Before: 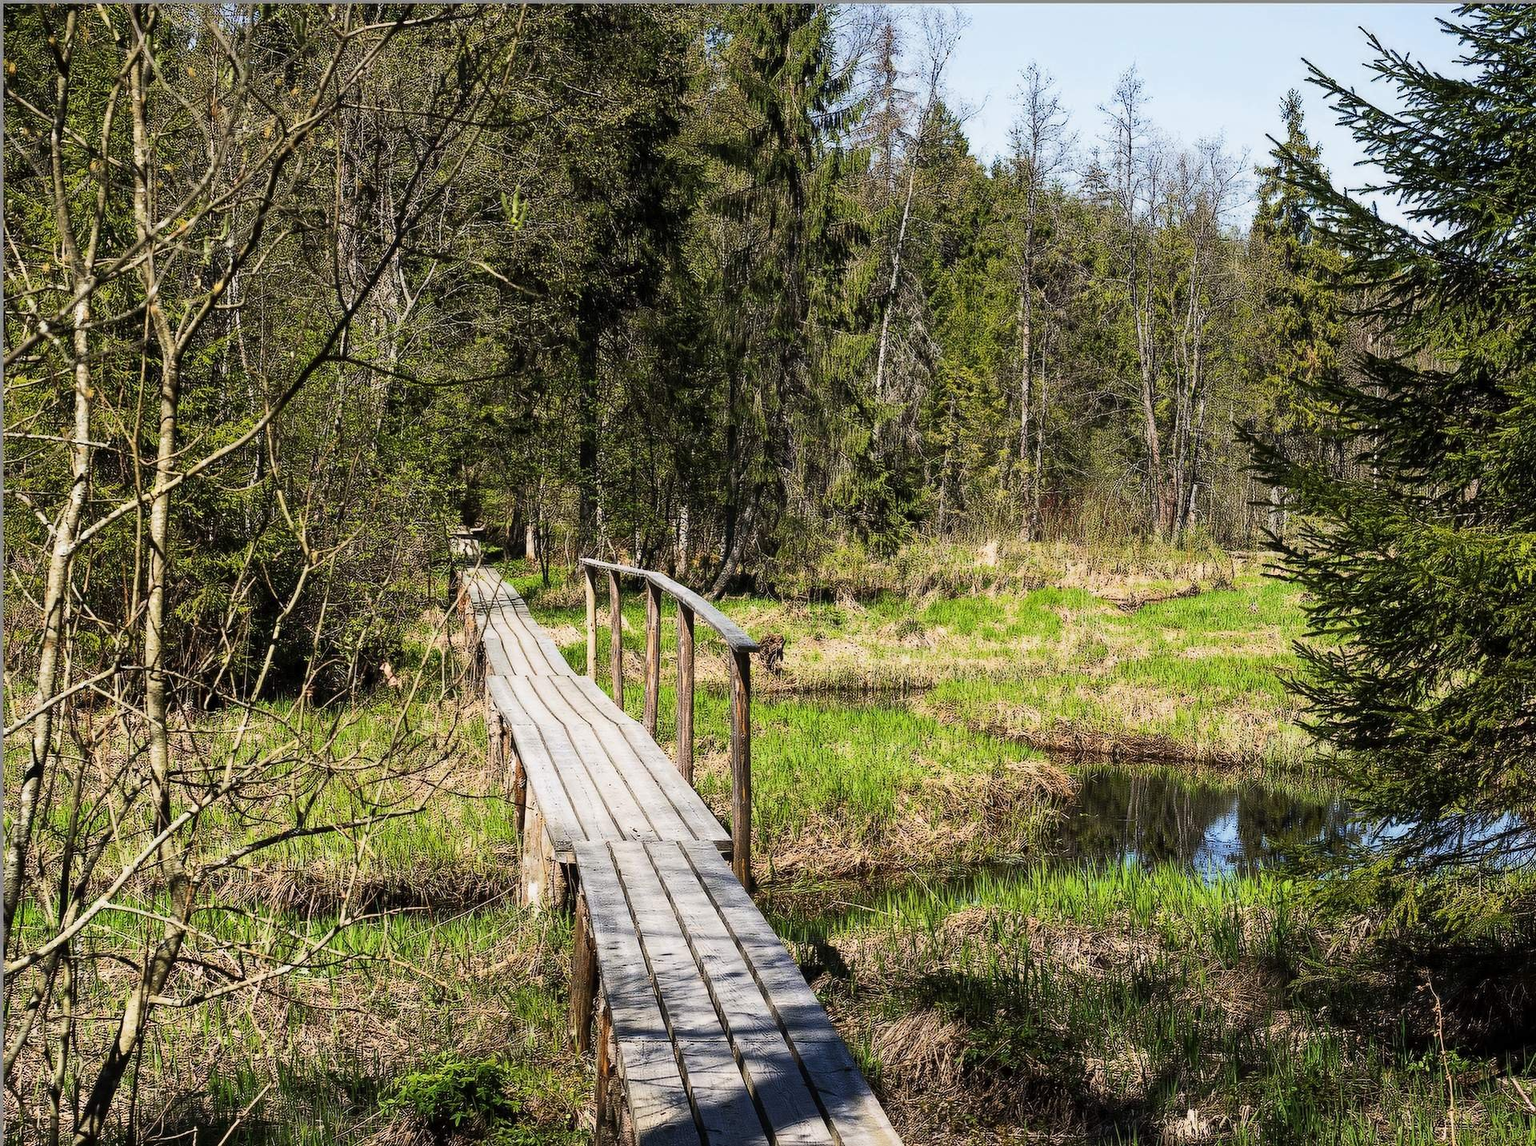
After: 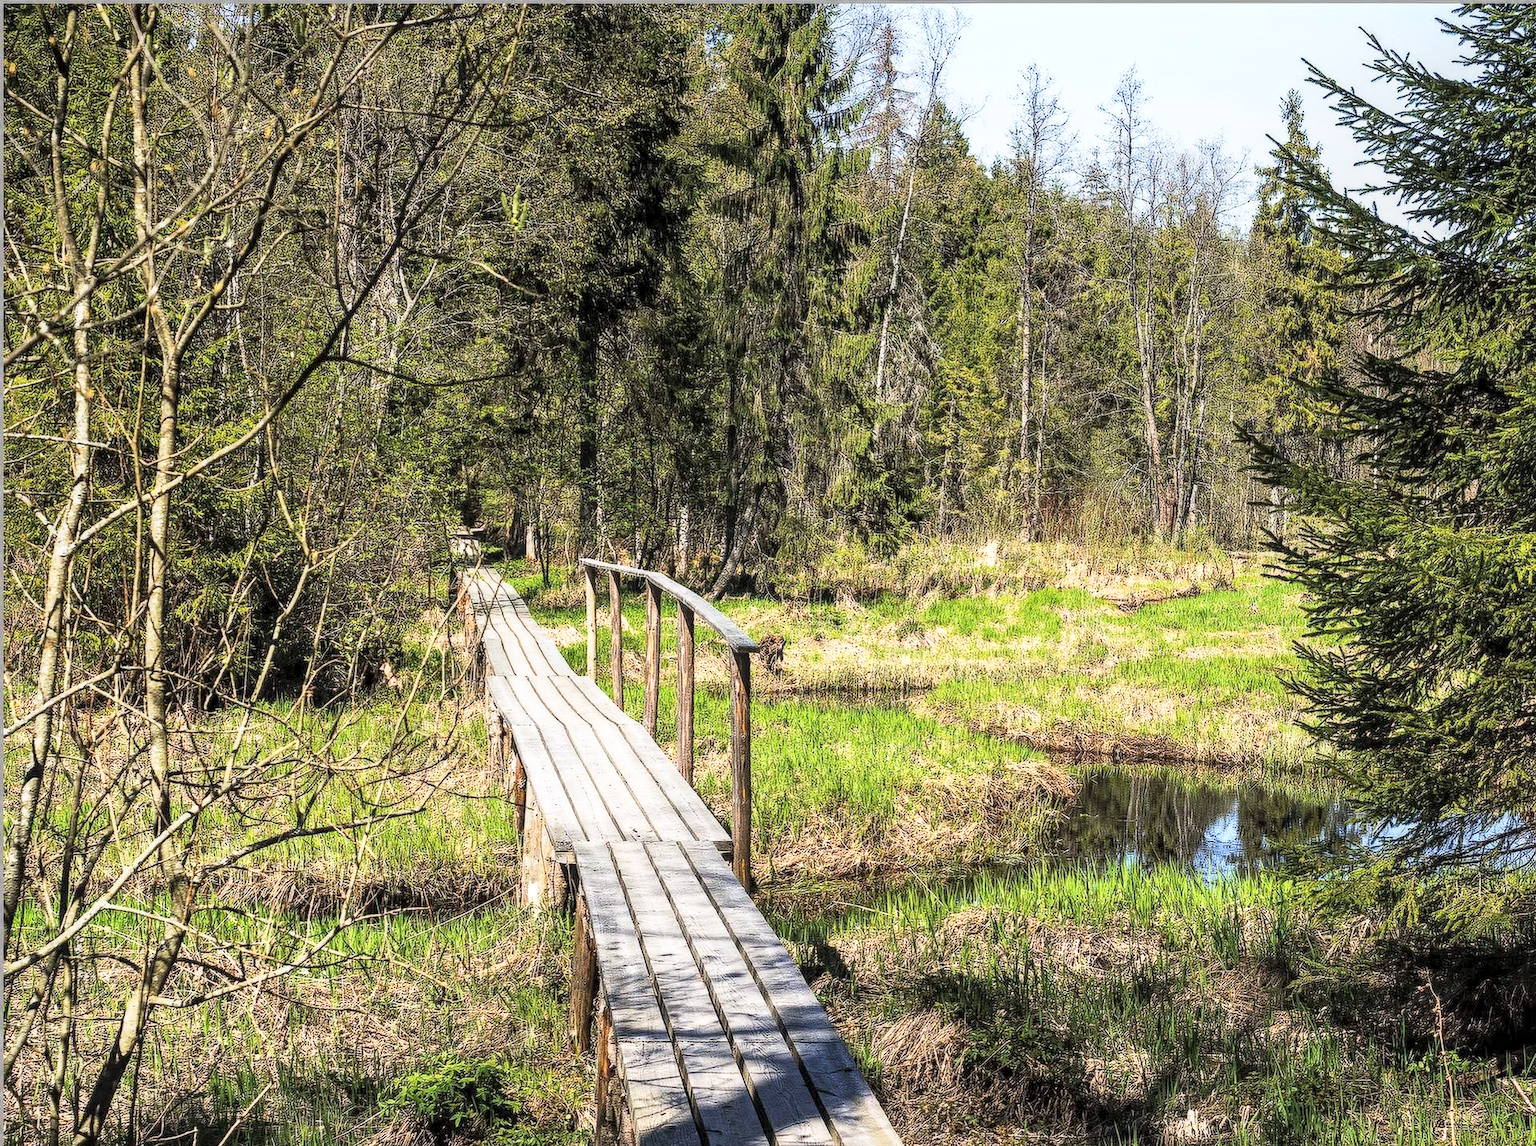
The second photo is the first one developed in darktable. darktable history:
local contrast: detail 130%
contrast brightness saturation: brightness 0.147
base curve: curves: ch0 [(0, 0) (0.666, 0.806) (1, 1)], preserve colors none
